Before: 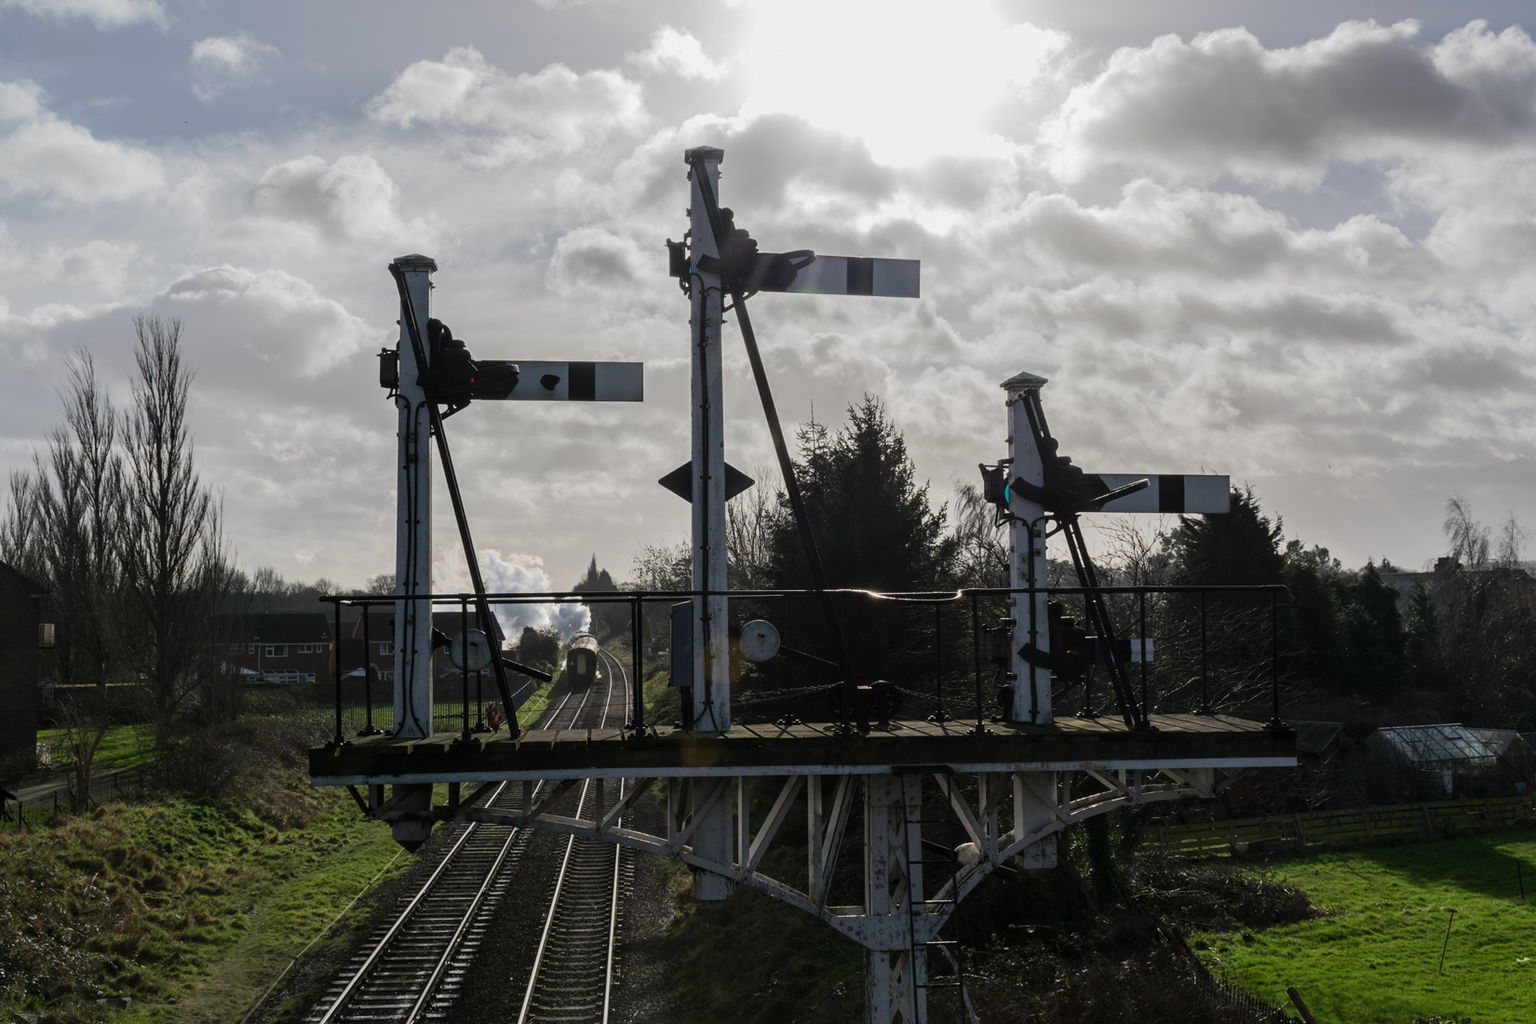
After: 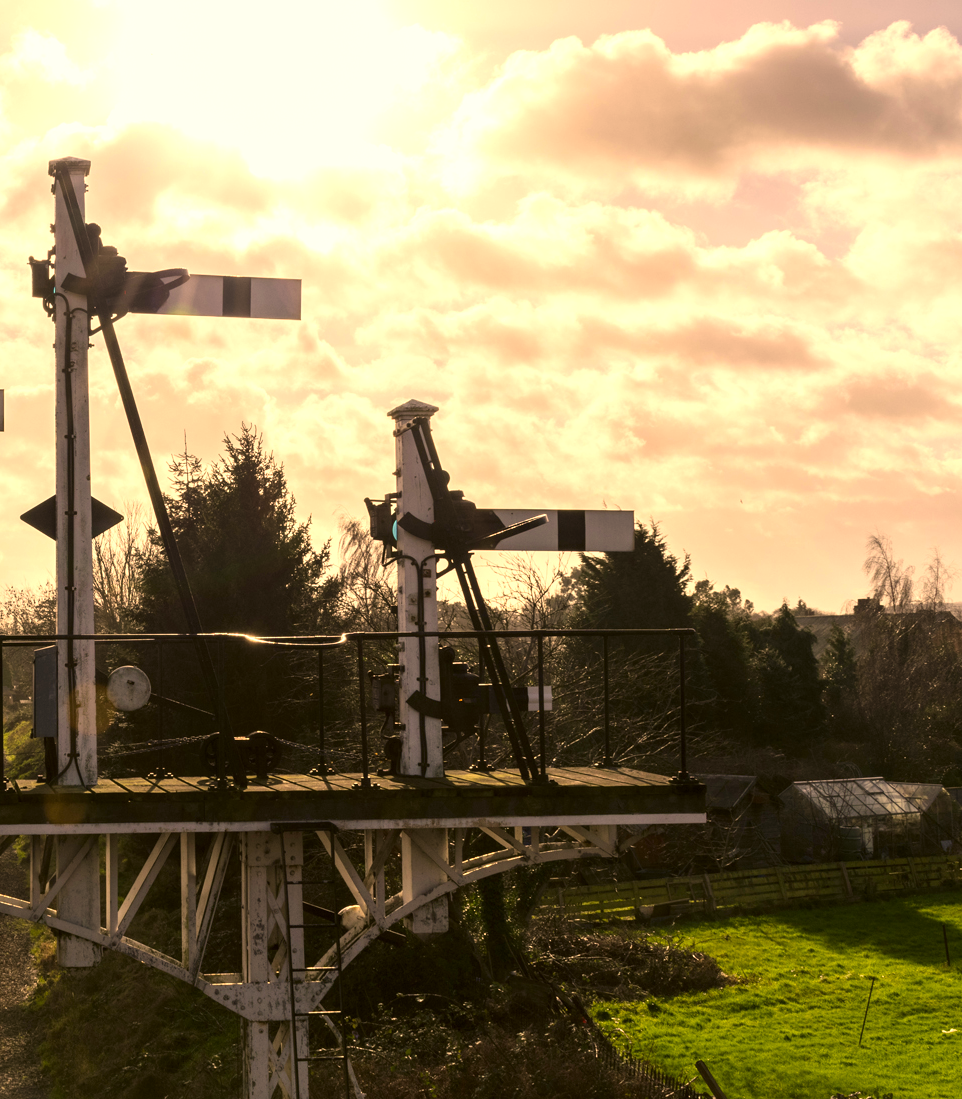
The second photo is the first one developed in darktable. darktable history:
crop: left 41.671%
color correction: highlights a* 18.33, highlights b* 35.12, shadows a* 1.18, shadows b* 6.63, saturation 1.04
exposure: exposure 1.058 EV, compensate highlight preservation false
